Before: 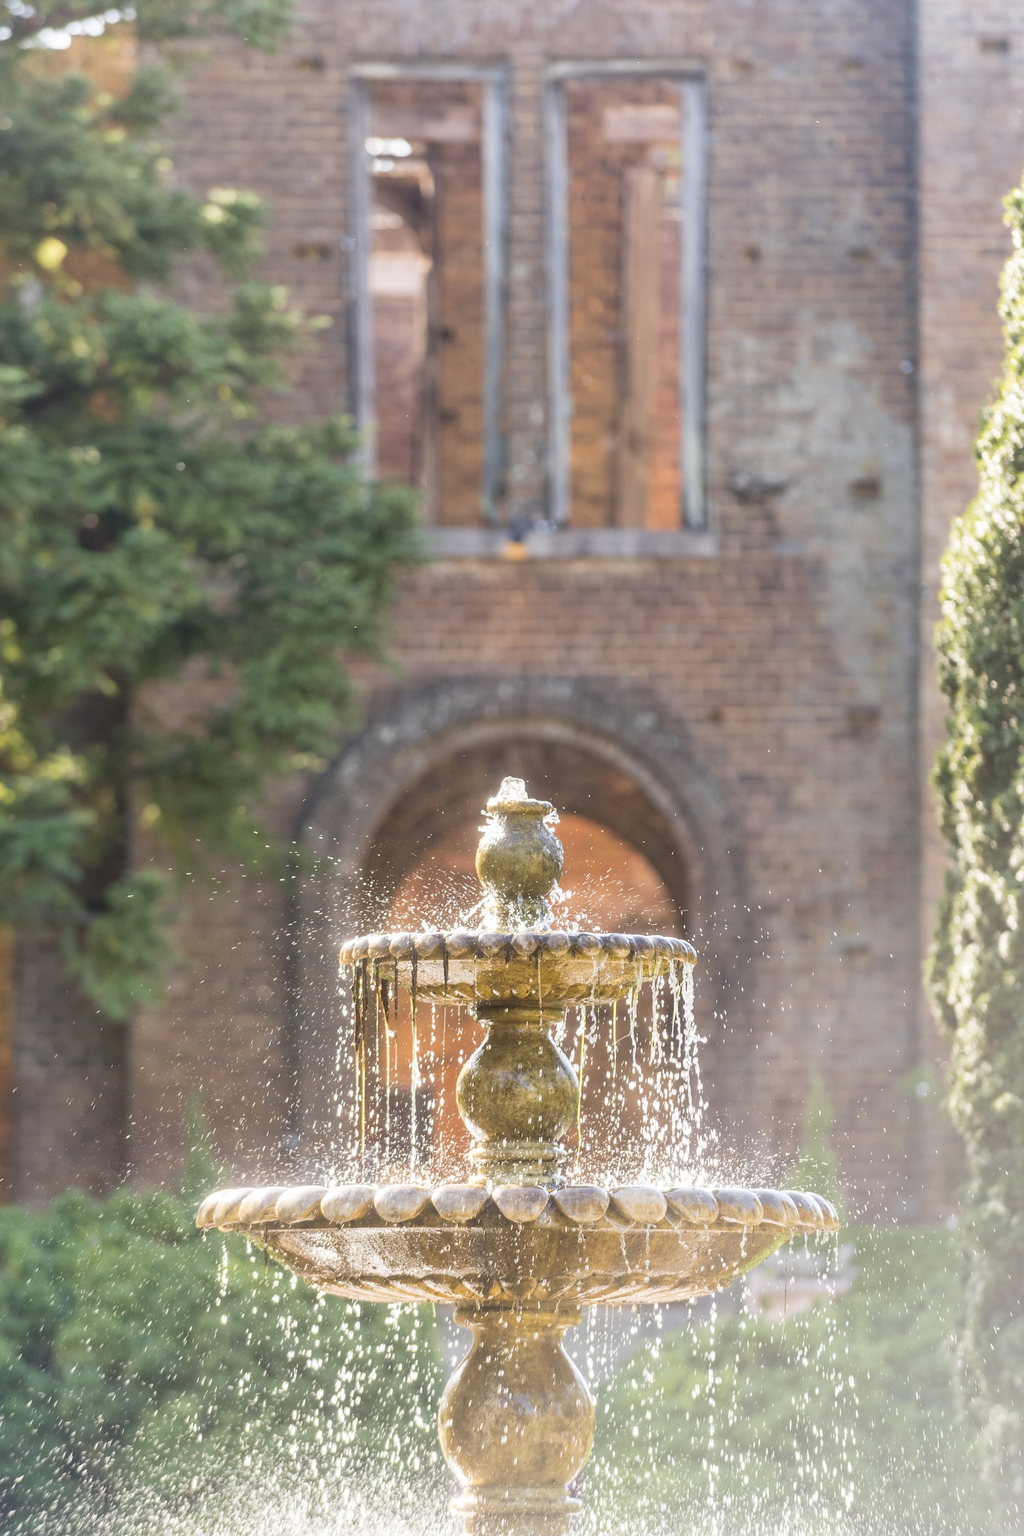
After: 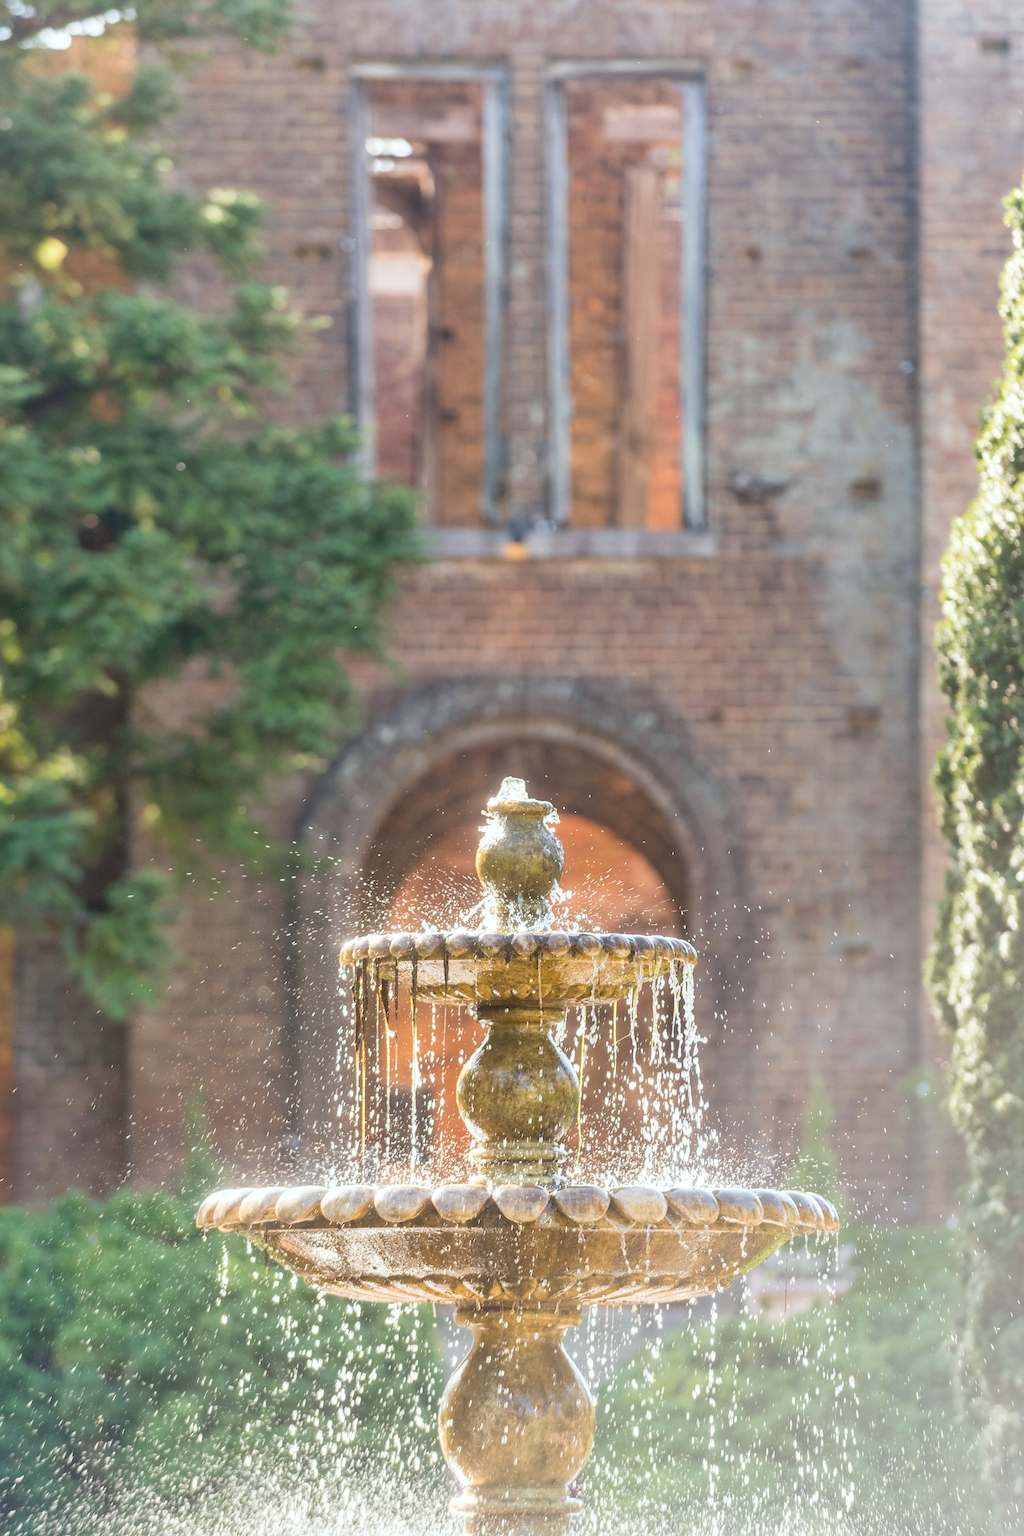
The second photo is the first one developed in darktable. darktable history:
shadows and highlights: shadows 52.34, highlights -28.23, soften with gaussian
white balance: red 0.978, blue 0.999
exposure: black level correction -0.003, exposure 0.04 EV, compensate highlight preservation false
